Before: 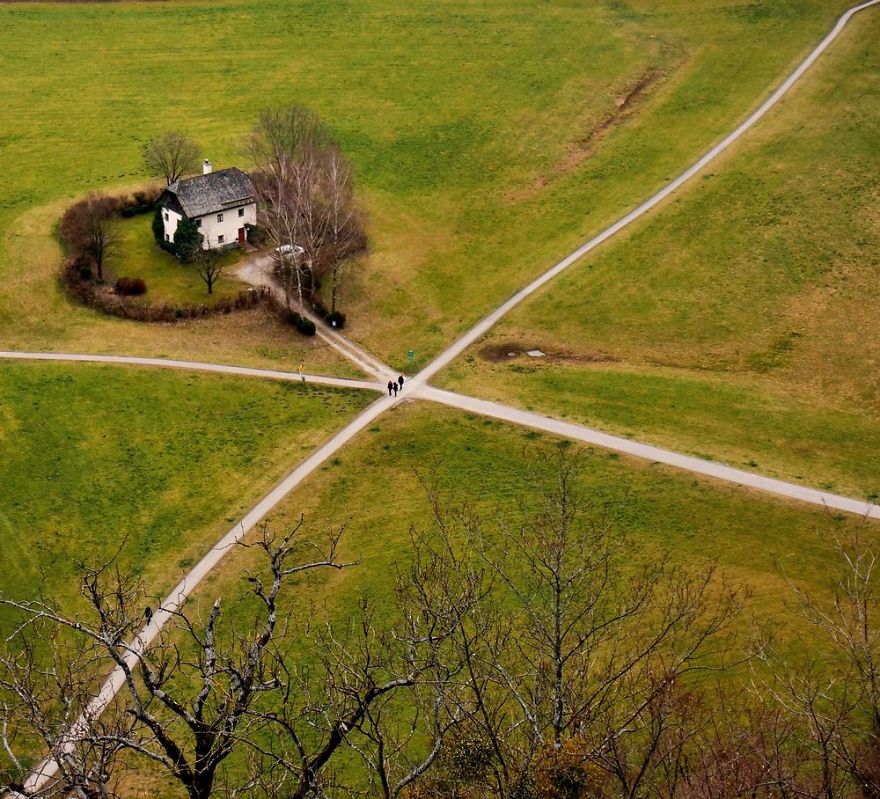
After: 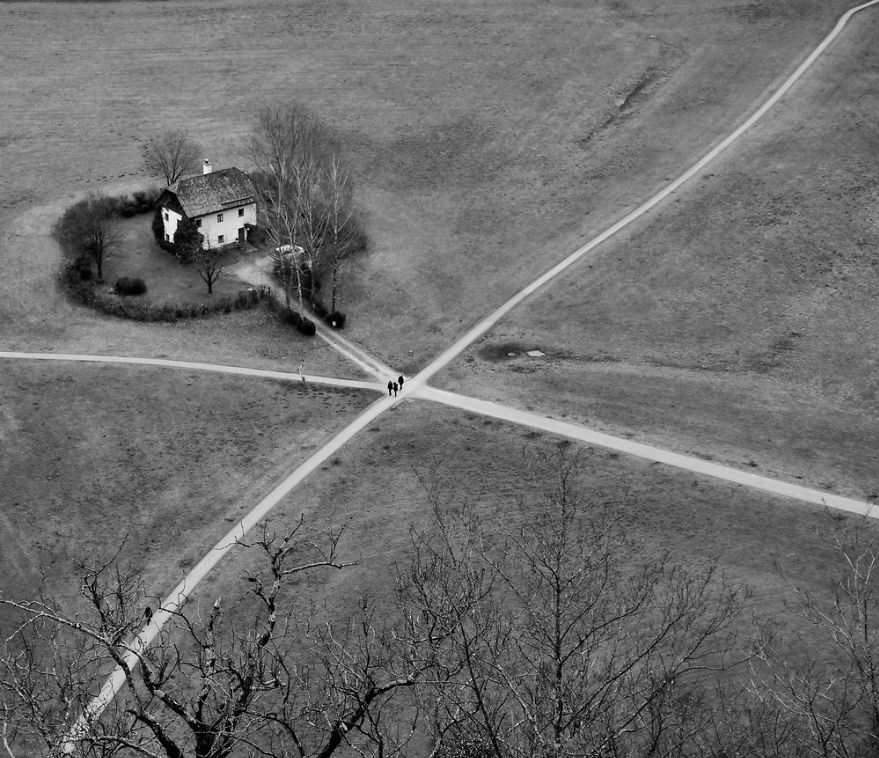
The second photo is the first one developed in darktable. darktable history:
crop and rotate: top 0%, bottom 5.097%
monochrome: a 32, b 64, size 2.3
